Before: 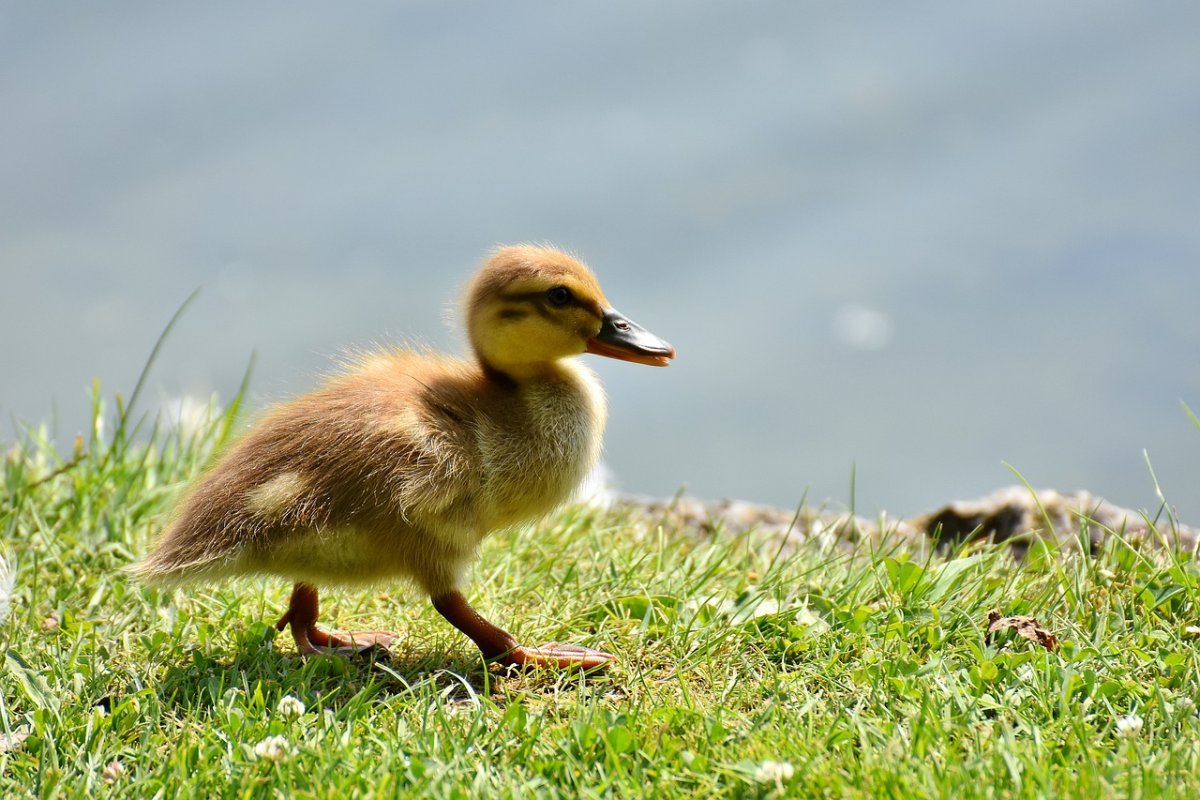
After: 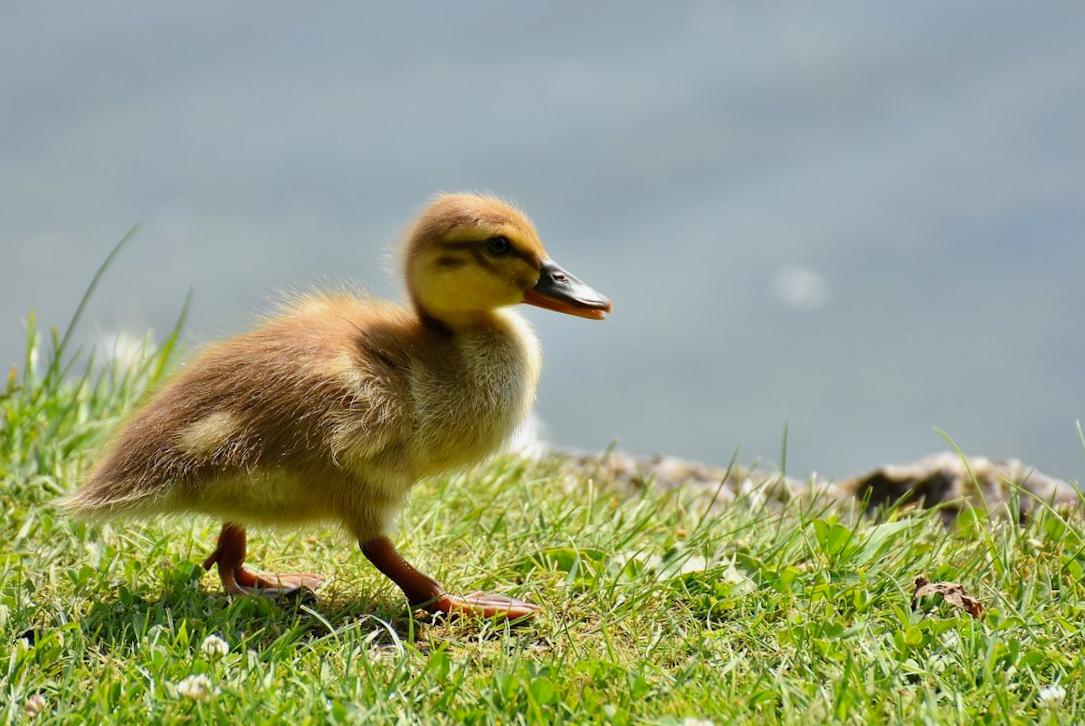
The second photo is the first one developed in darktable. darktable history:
shadows and highlights: shadows 25.1, white point adjustment -3.14, highlights -30.07
crop and rotate: angle -2.1°, left 3.077%, top 3.786%, right 1.52%, bottom 0.42%
